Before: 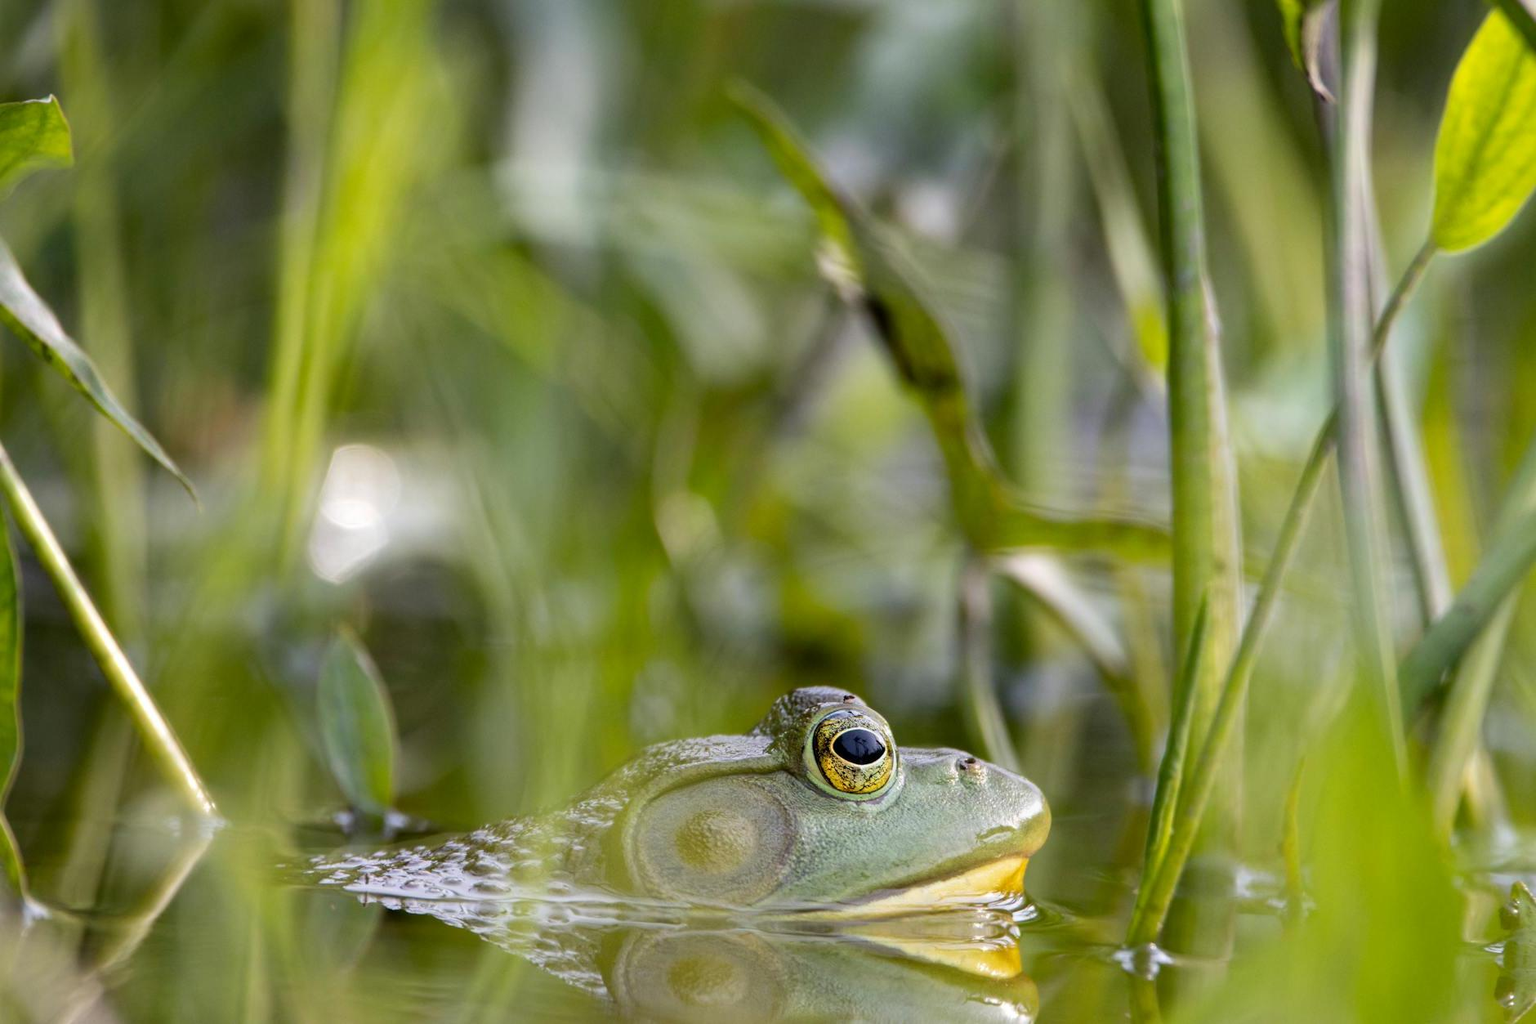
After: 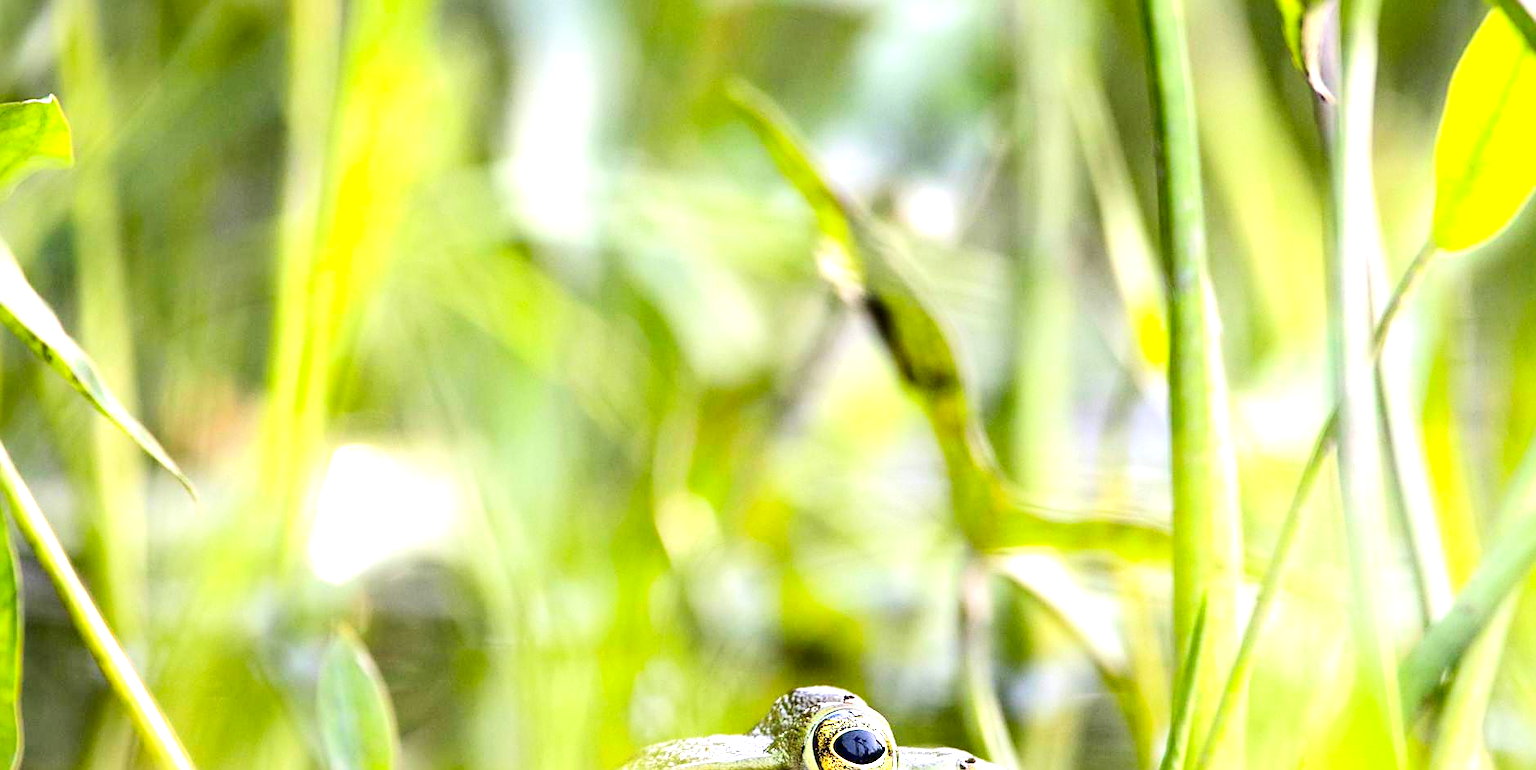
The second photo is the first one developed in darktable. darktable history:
exposure: black level correction 0.001, exposure 1.828 EV, compensate highlight preservation false
sharpen: on, module defaults
tone curve: curves: ch0 [(0, 0.011) (0.139, 0.106) (0.295, 0.271) (0.499, 0.523) (0.739, 0.782) (0.857, 0.879) (1, 0.967)]; ch1 [(0, 0) (0.272, 0.249) (0.388, 0.385) (0.469, 0.456) (0.495, 0.497) (0.524, 0.518) (0.602, 0.623) (0.725, 0.779) (1, 1)]; ch2 [(0, 0) (0.125, 0.089) (0.353, 0.329) (0.443, 0.408) (0.502, 0.499) (0.548, 0.549) (0.608, 0.635) (1, 1)], color space Lab, linked channels, preserve colors none
crop: bottom 24.707%
color correction: highlights b* 0.058, saturation 1.06
